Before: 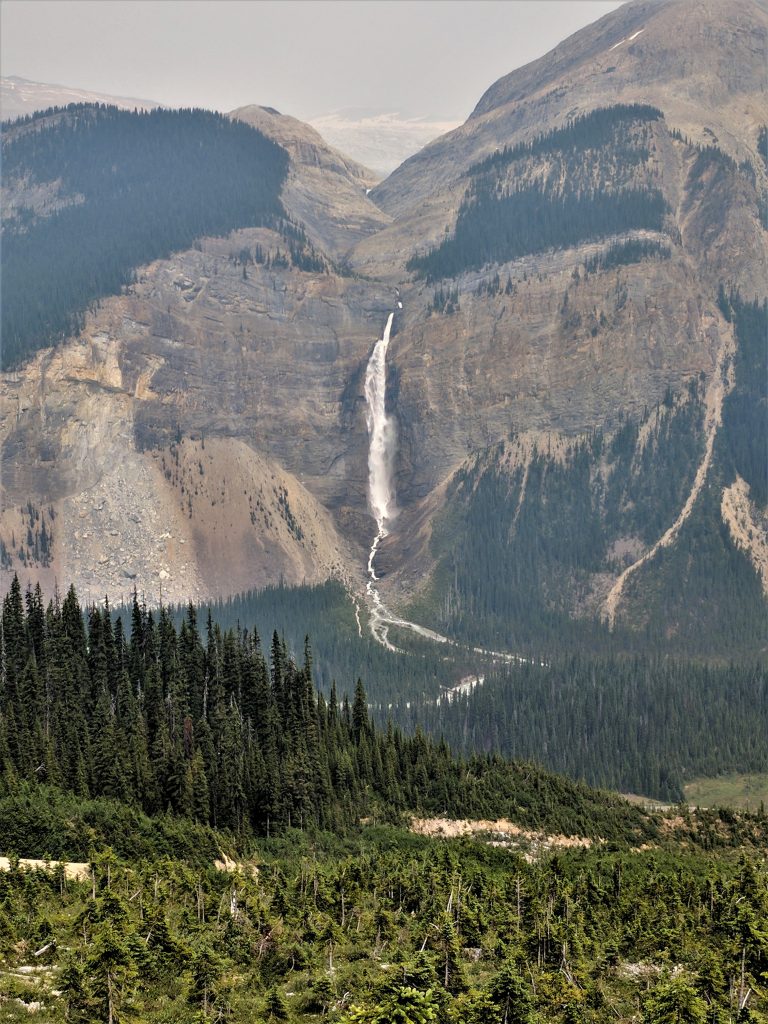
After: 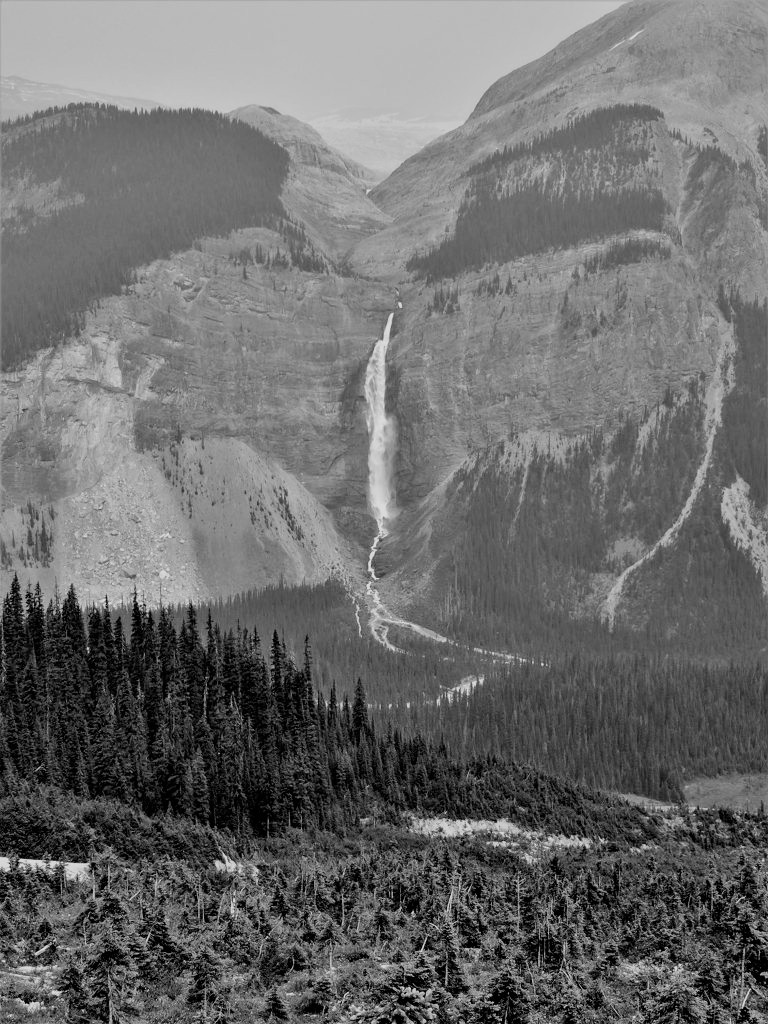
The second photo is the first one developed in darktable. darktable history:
filmic rgb: hardness 4.17
monochrome: on, module defaults
exposure: exposure 0.02 EV, compensate highlight preservation false
